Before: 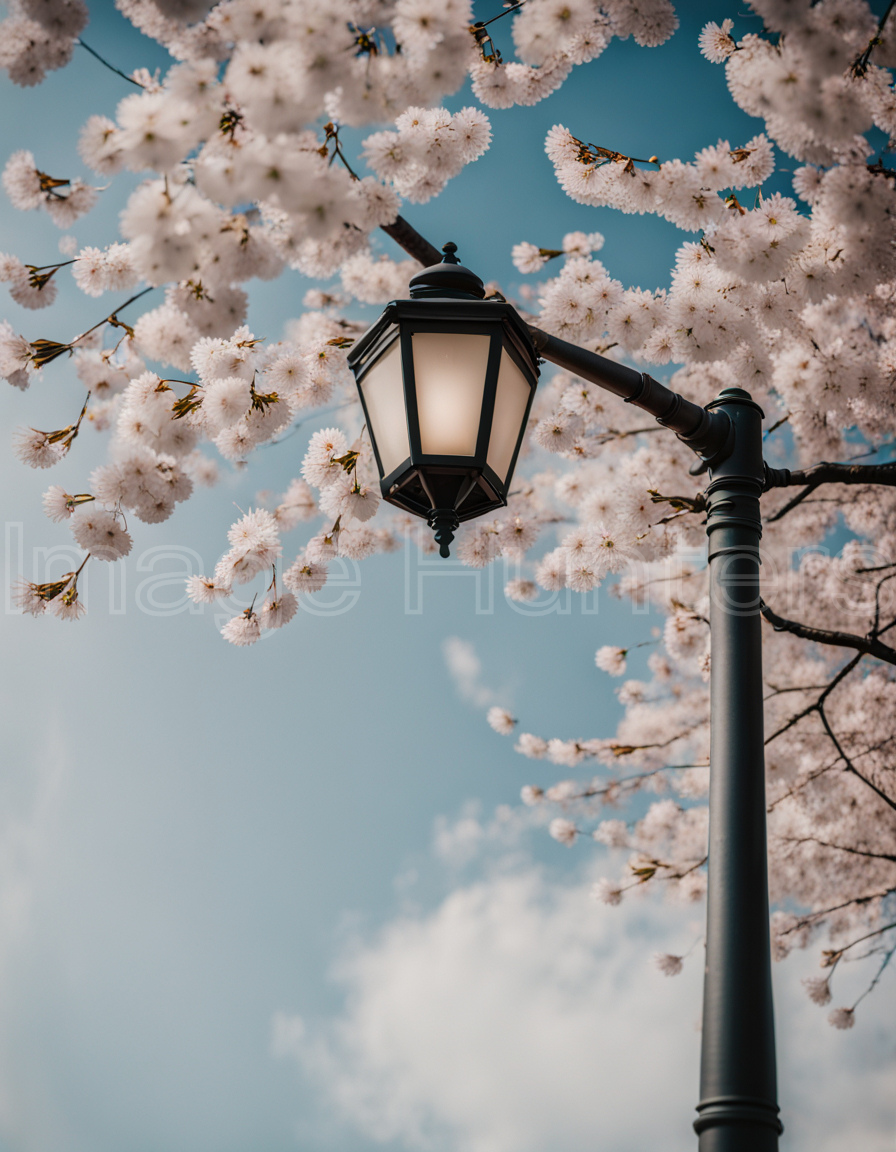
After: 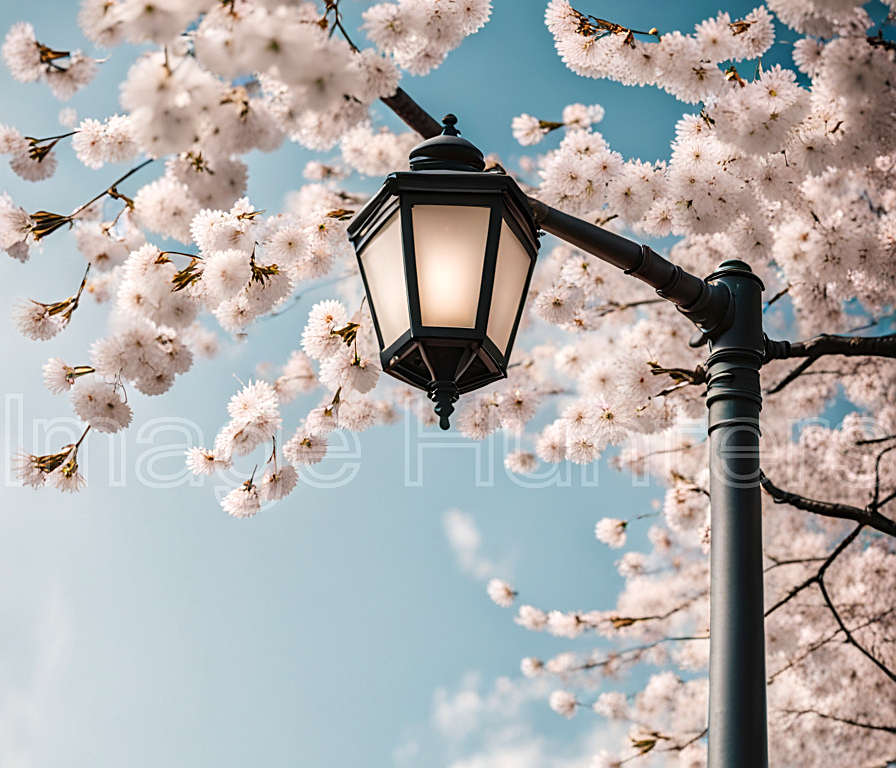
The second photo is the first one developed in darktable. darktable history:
exposure: exposure 0.493 EV, compensate highlight preservation false
crop: top 11.166%, bottom 22.168%
sharpen: on, module defaults
tone equalizer: on, module defaults
